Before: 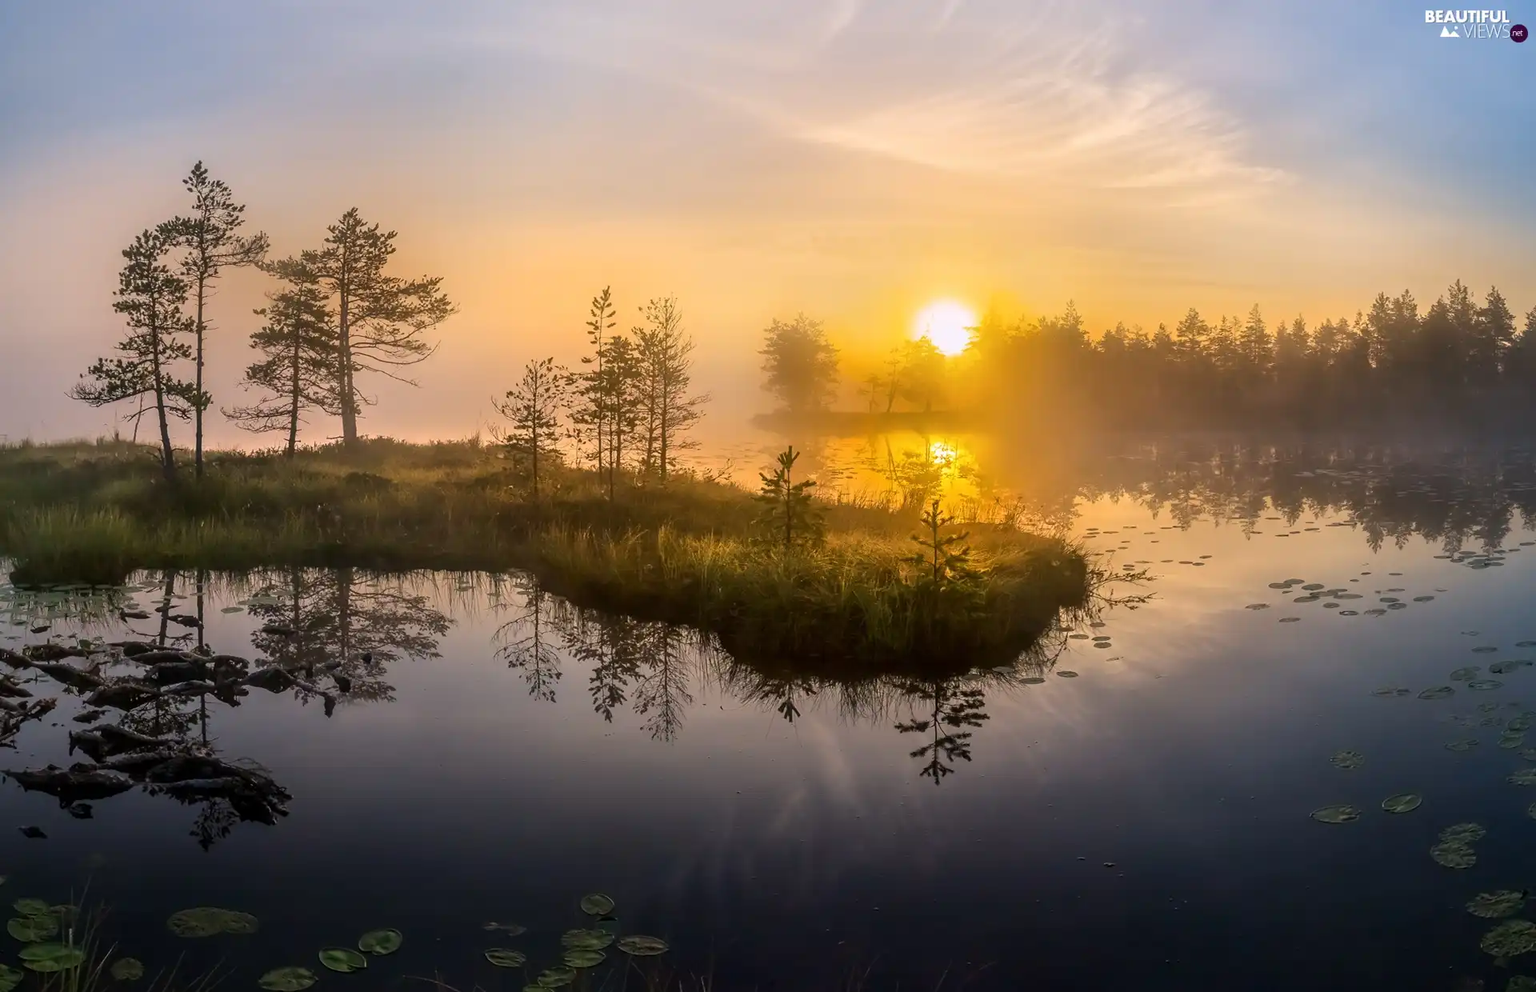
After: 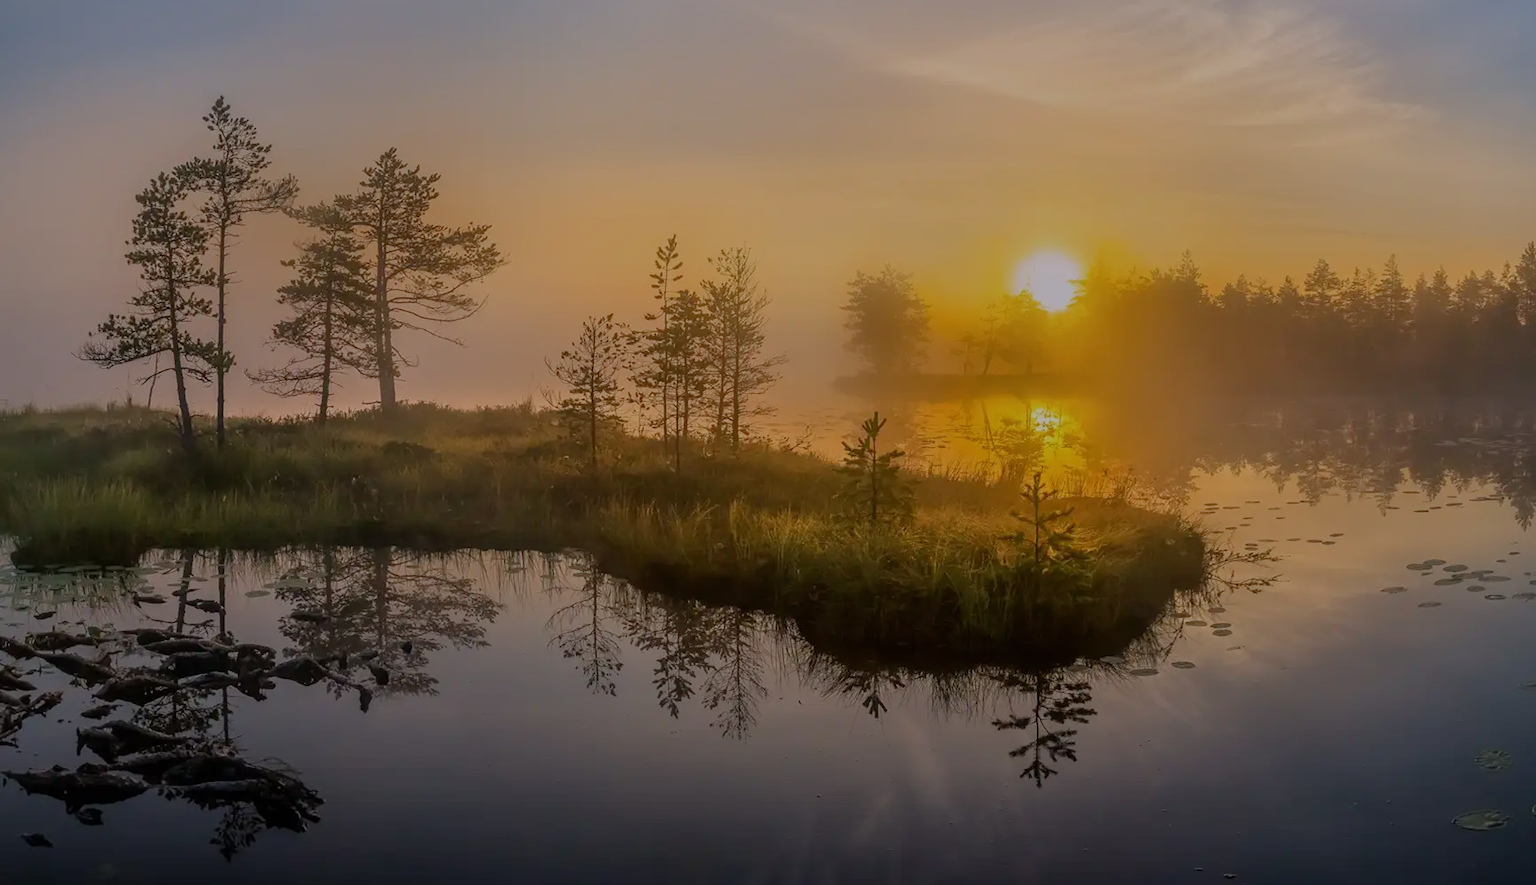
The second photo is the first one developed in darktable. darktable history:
tone equalizer: -8 EV 0.224 EV, -7 EV 0.421 EV, -6 EV 0.393 EV, -5 EV 0.225 EV, -3 EV -0.269 EV, -2 EV -0.409 EV, -1 EV -0.428 EV, +0 EV -0.251 EV, edges refinement/feathering 500, mask exposure compensation -1.57 EV, preserve details no
crop: top 7.556%, right 9.78%, bottom 11.951%
exposure: black level correction 0, exposure -0.724 EV, compensate exposure bias true, compensate highlight preservation false
